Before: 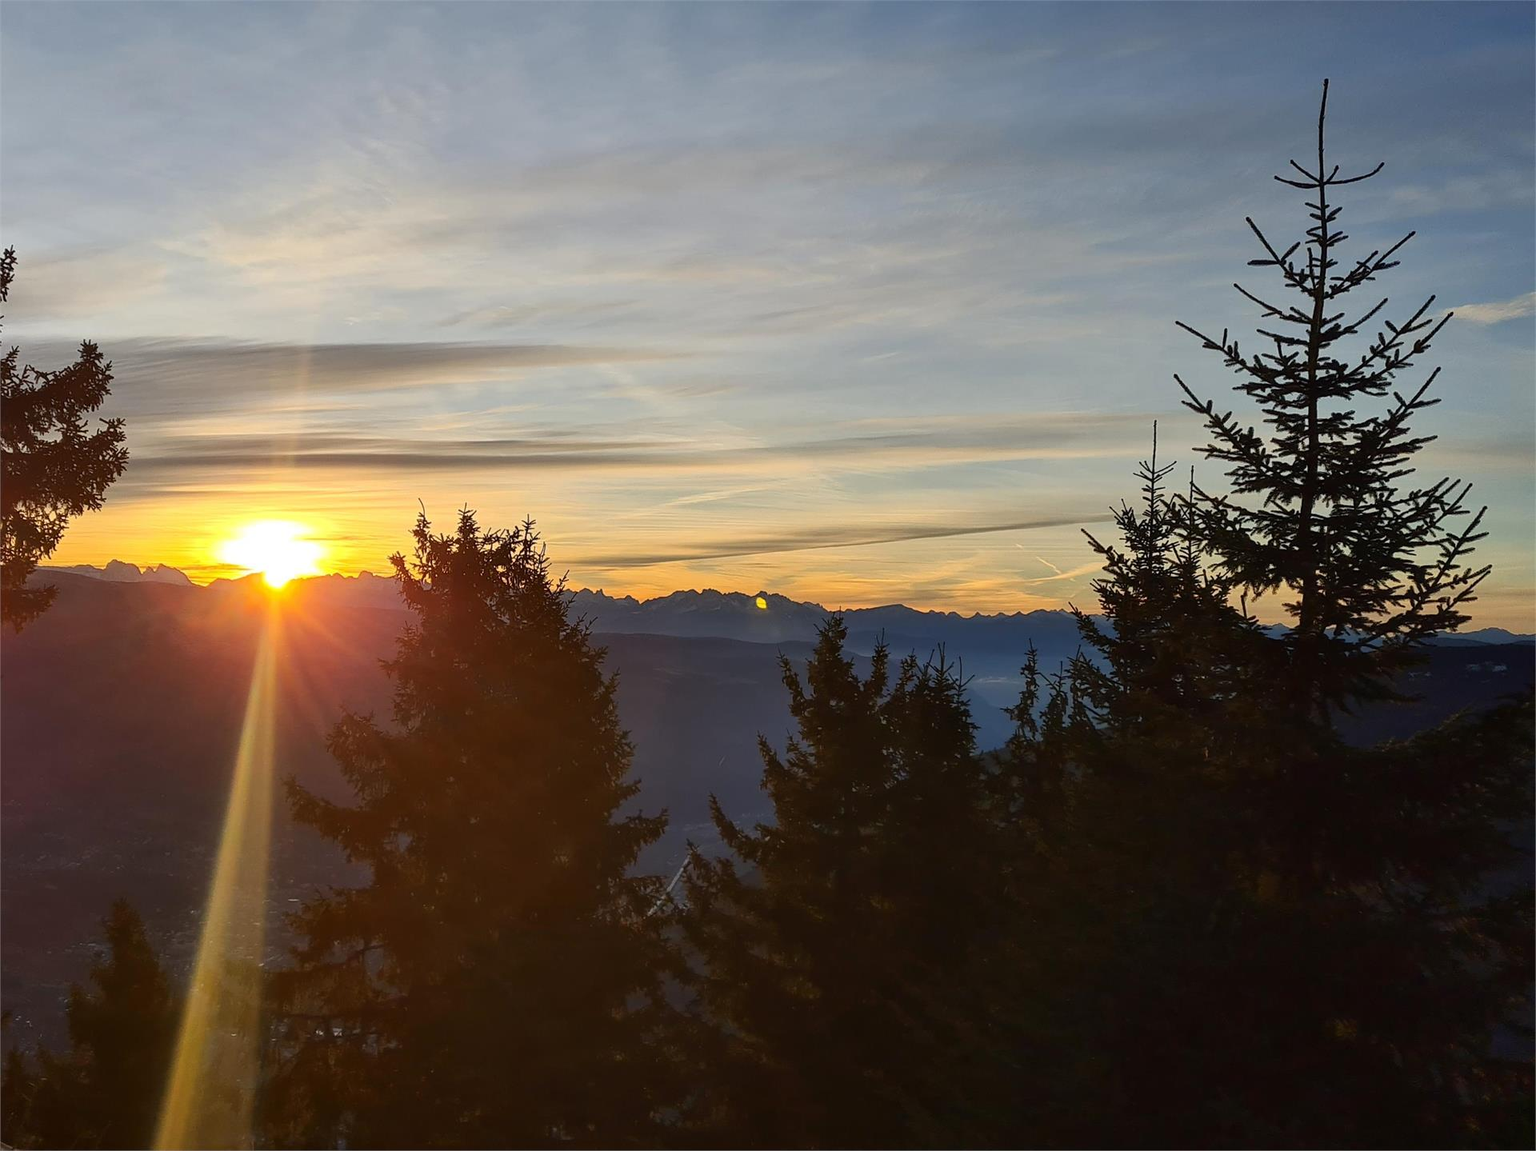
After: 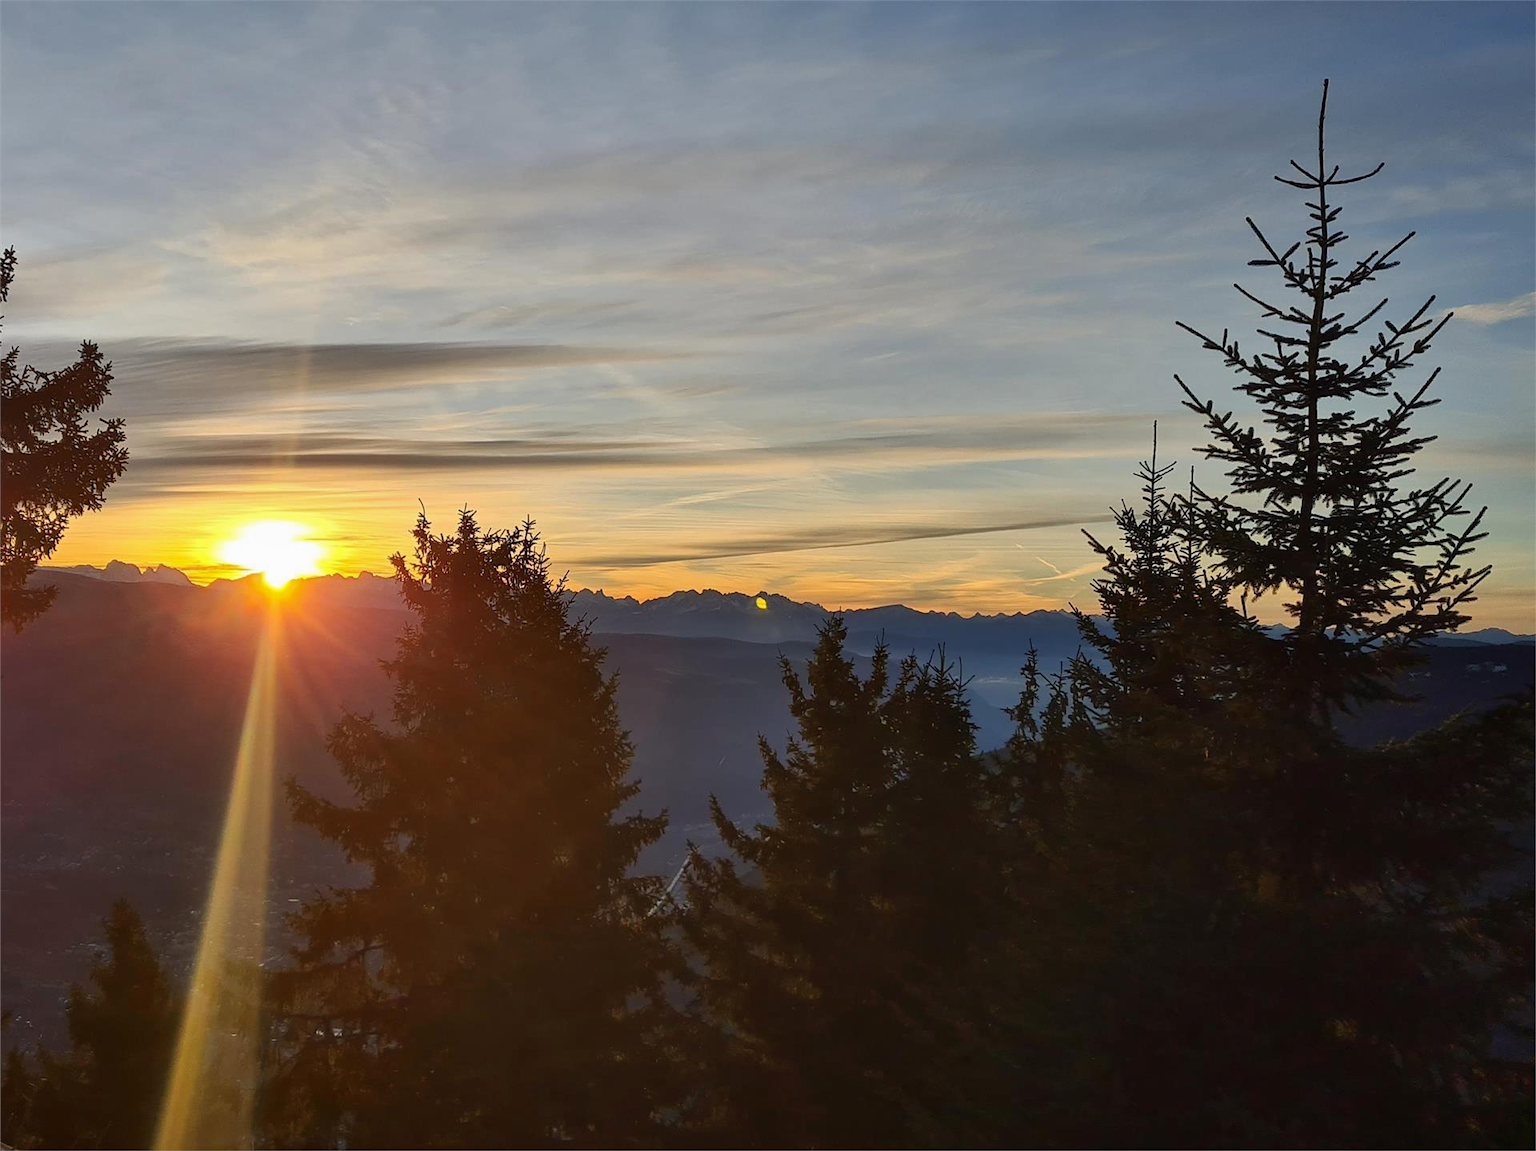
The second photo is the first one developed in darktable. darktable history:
tone equalizer: -7 EV 0.18 EV, -6 EV 0.12 EV, -5 EV 0.08 EV, -4 EV 0.04 EV, -2 EV -0.02 EV, -1 EV -0.04 EV, +0 EV -0.06 EV, luminance estimator HSV value / RGB max
shadows and highlights: shadows 25, highlights -48, soften with gaussian
